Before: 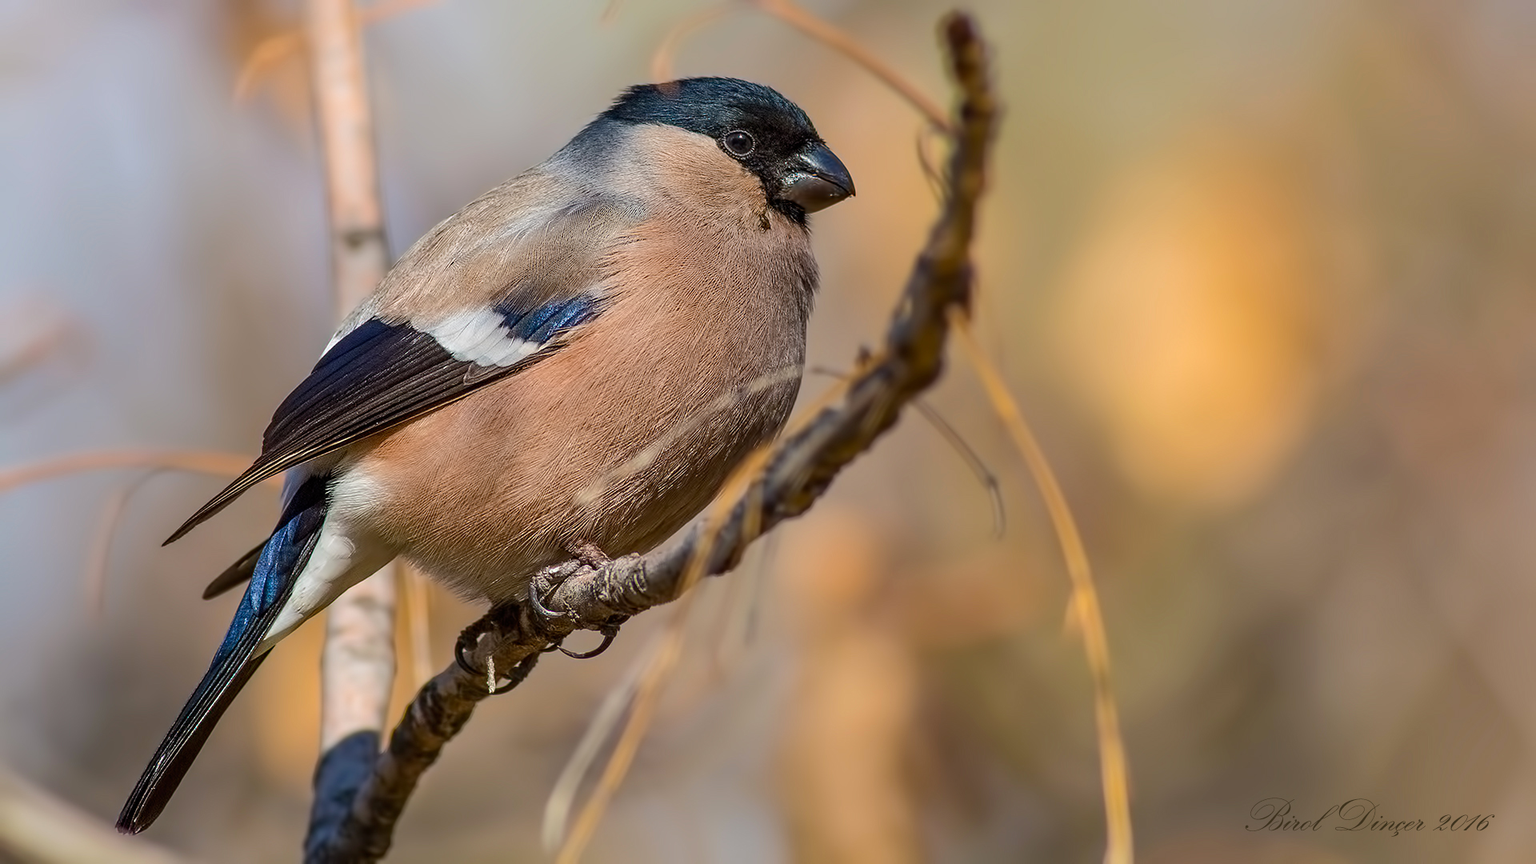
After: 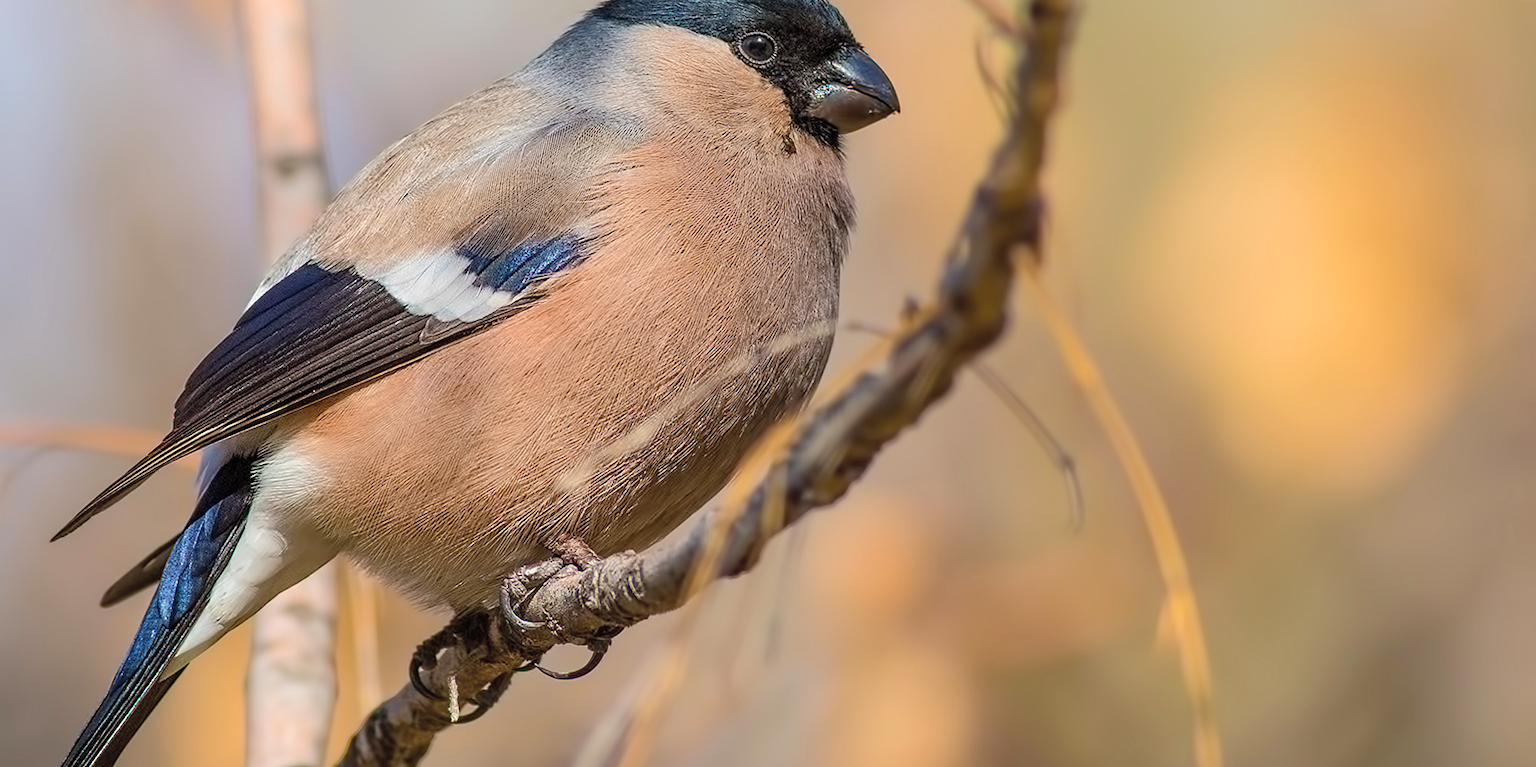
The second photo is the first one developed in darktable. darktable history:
crop: left 7.871%, top 12.065%, right 10.48%, bottom 15.392%
velvia: strength 9.18%
contrast brightness saturation: brightness 0.141
